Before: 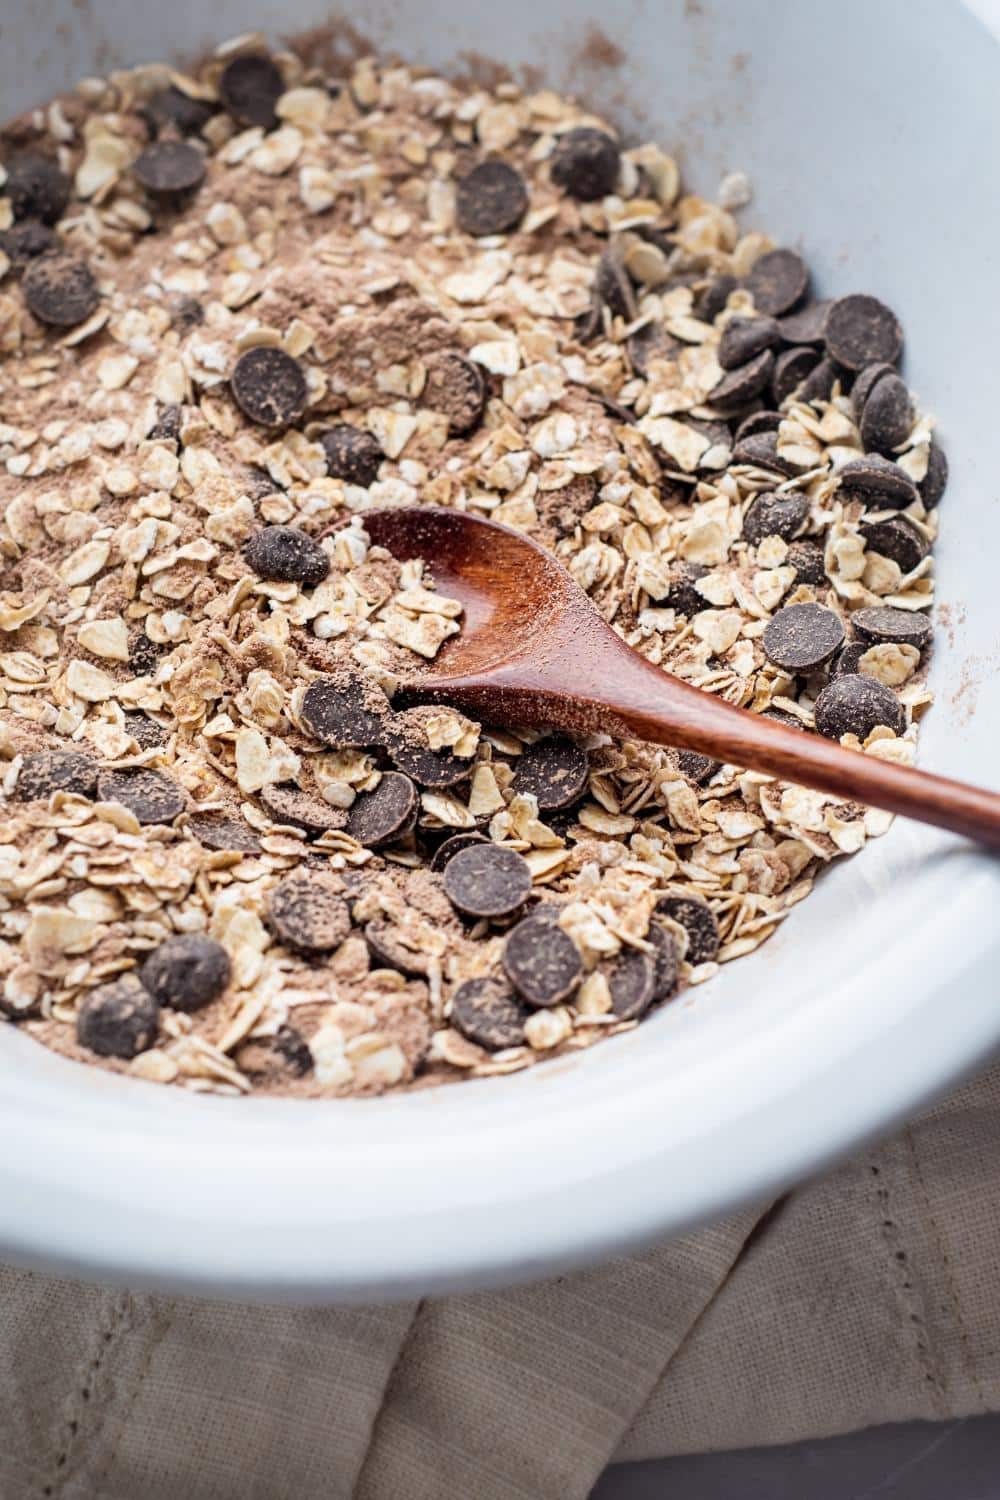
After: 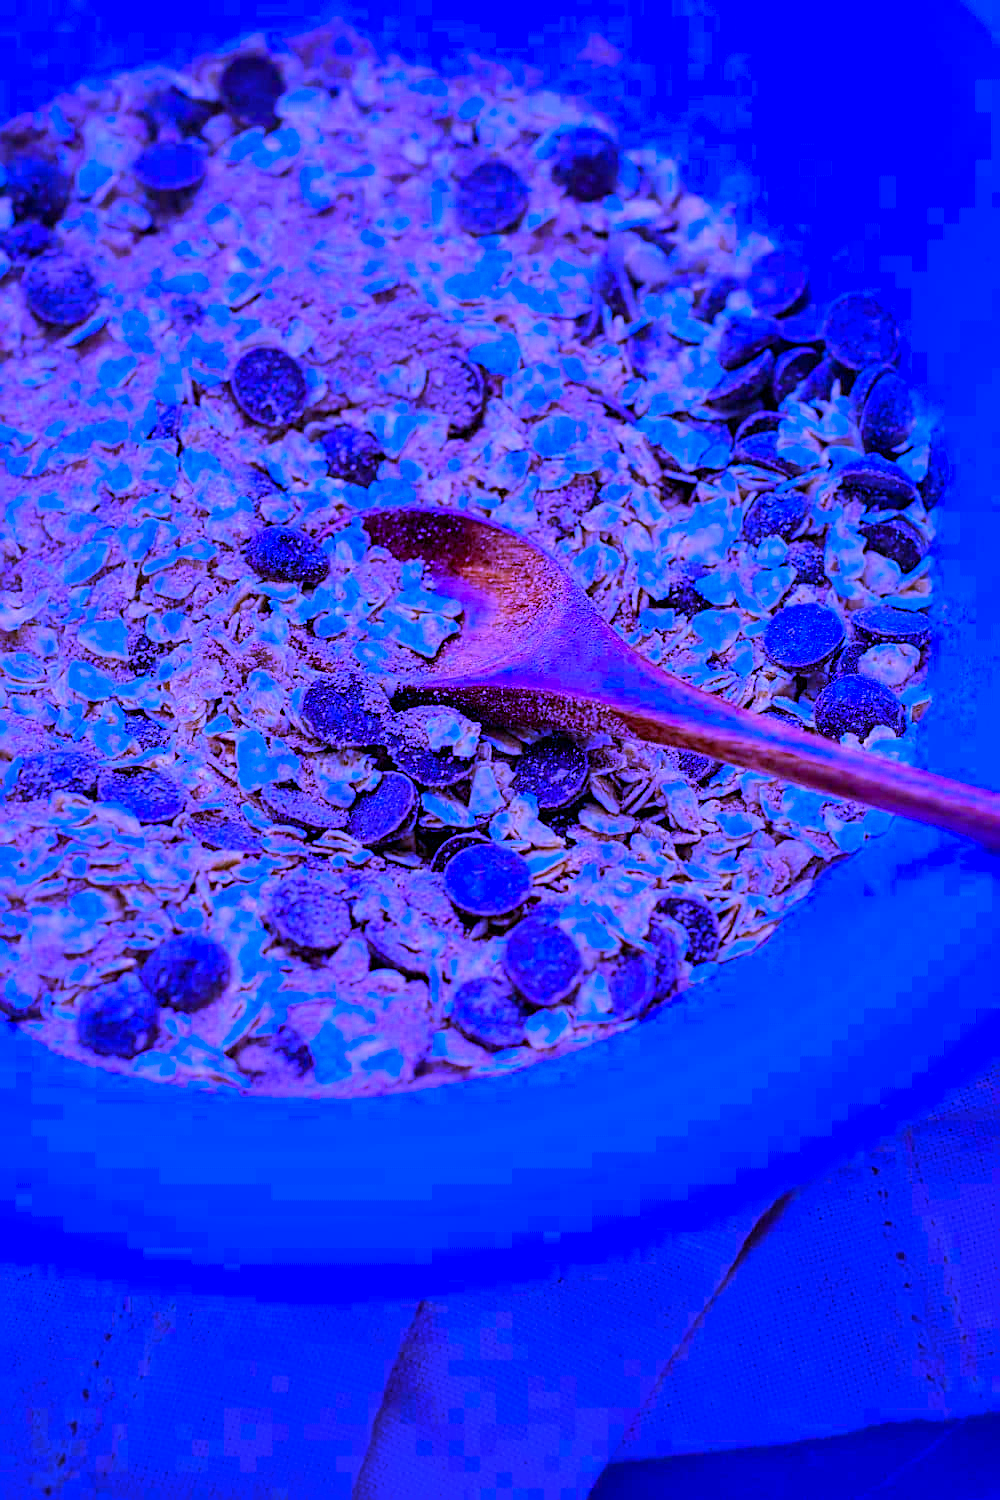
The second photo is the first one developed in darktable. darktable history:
white balance: red 0.98, blue 1.61
sharpen: on, module defaults
color calibration: output R [1.063, -0.012, -0.003, 0], output B [-0.079, 0.047, 1, 0], illuminant custom, x 0.46, y 0.43, temperature 2642.66 K
color balance rgb: linear chroma grading › global chroma 15%, perceptual saturation grading › global saturation 30%
